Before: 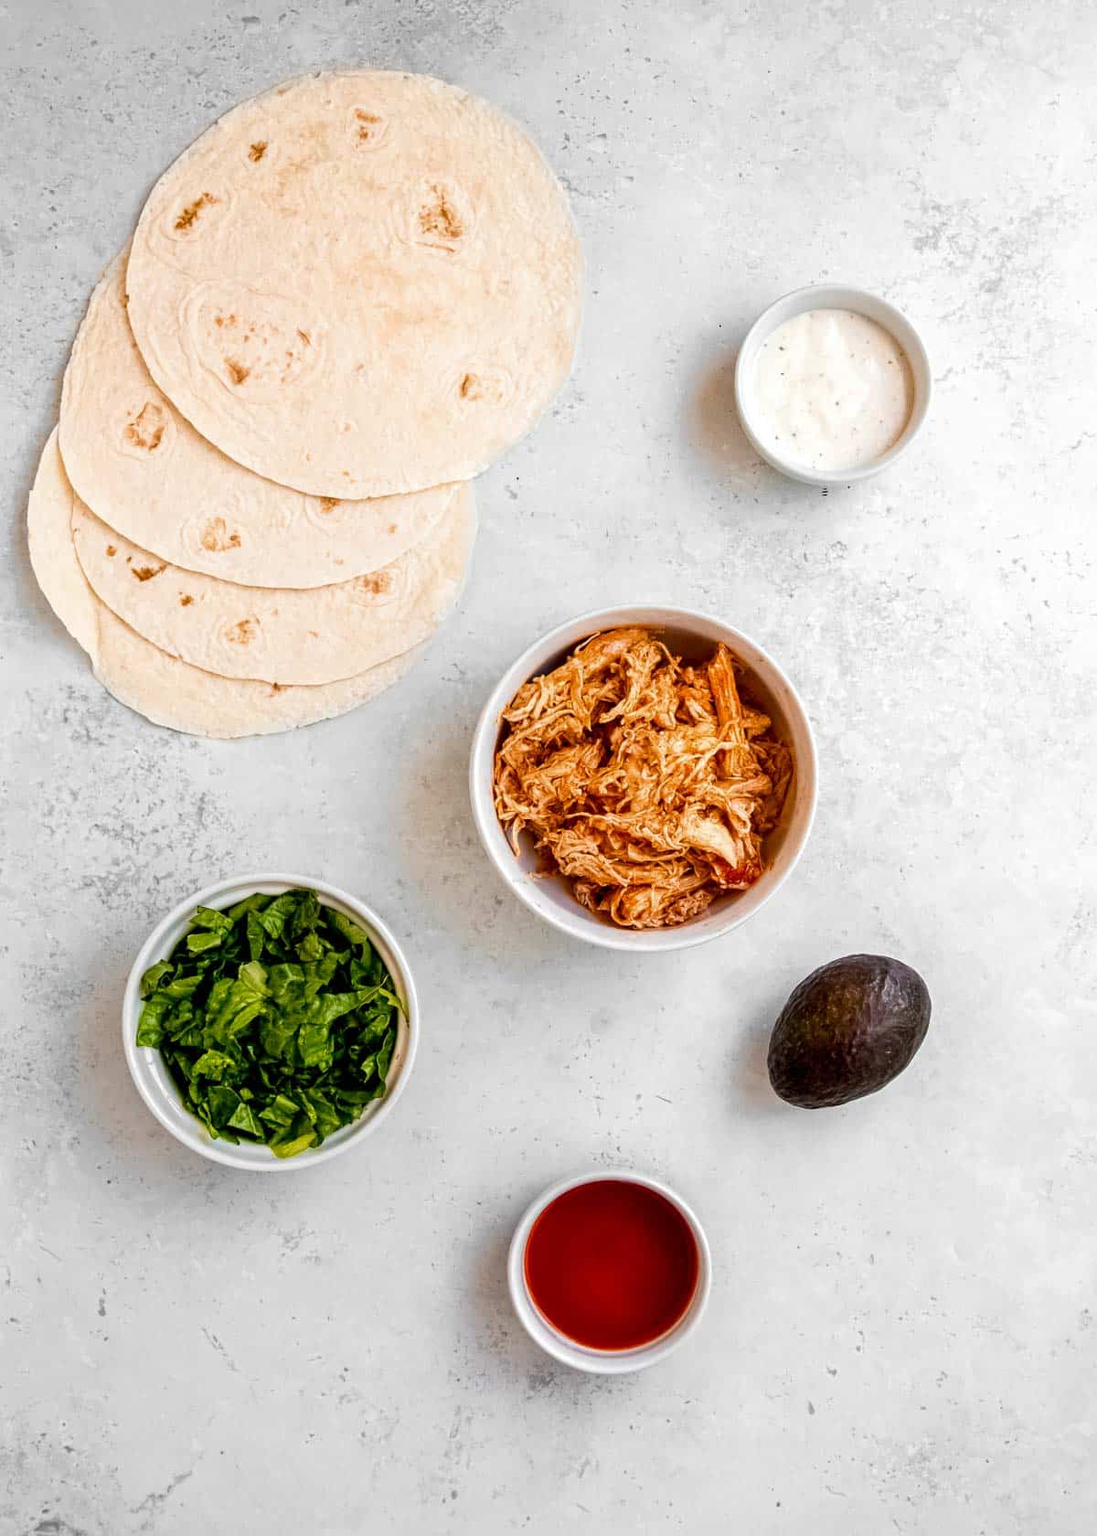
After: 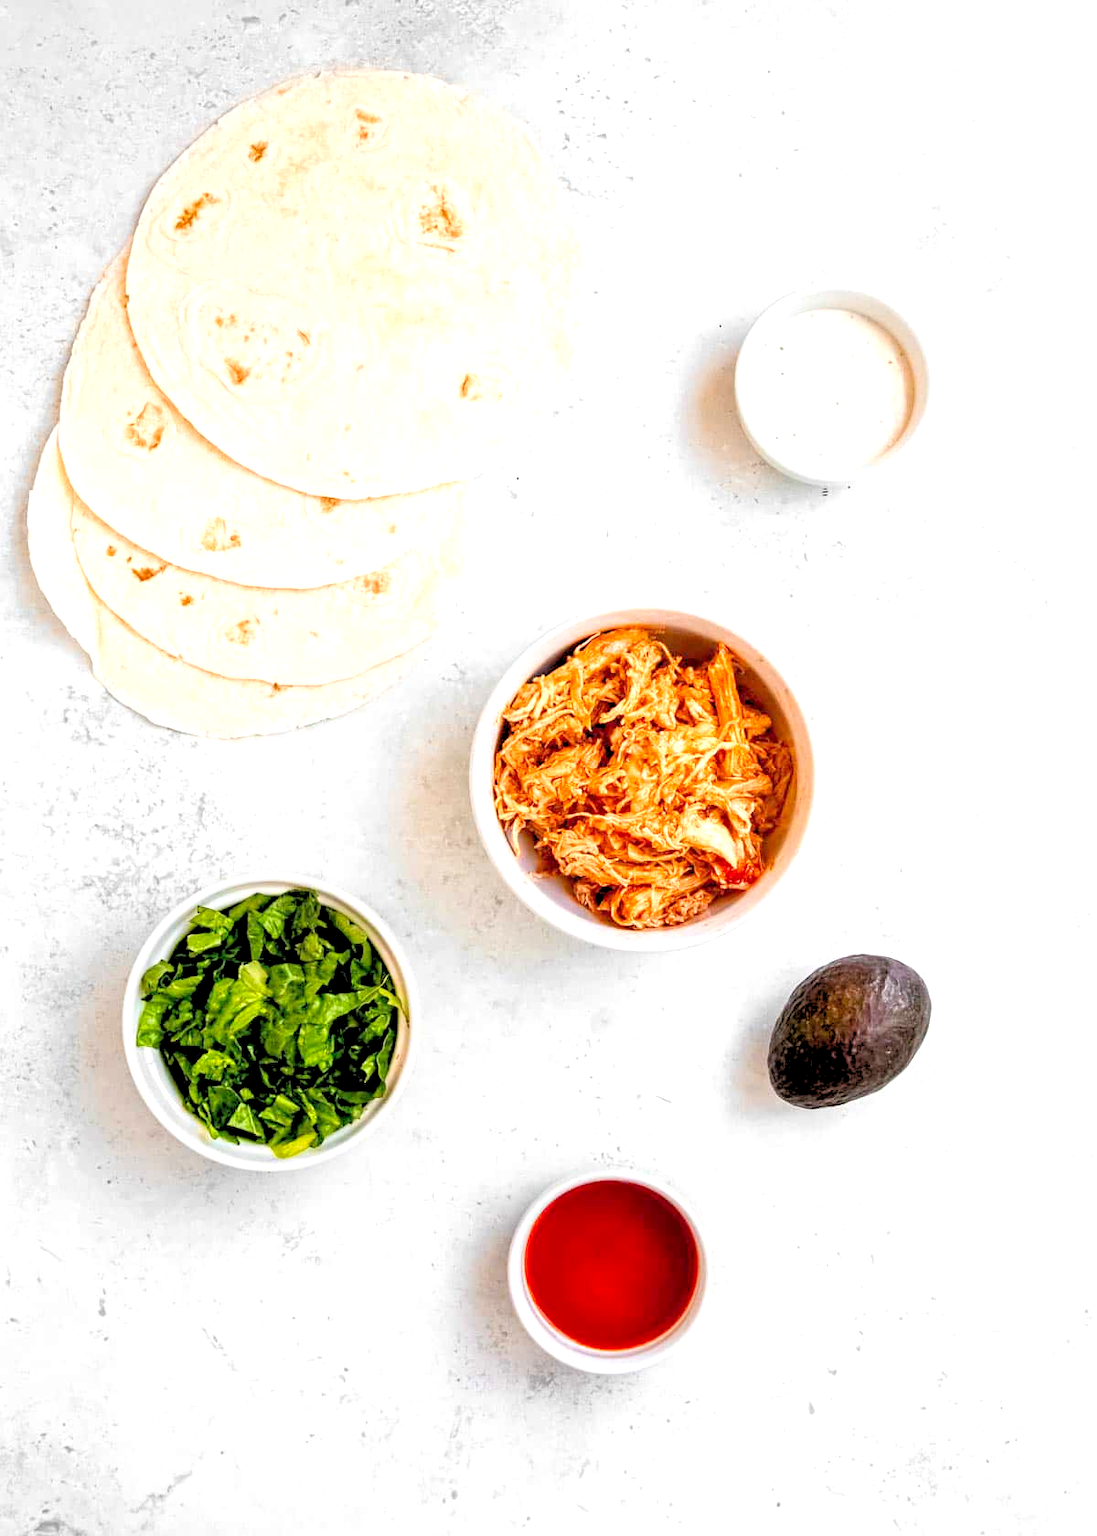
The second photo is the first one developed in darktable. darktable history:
exposure: black level correction 0, exposure 1 EV, compensate exposure bias true, compensate highlight preservation false
vibrance: on, module defaults
rgb levels: preserve colors sum RGB, levels [[0.038, 0.433, 0.934], [0, 0.5, 1], [0, 0.5, 1]]
